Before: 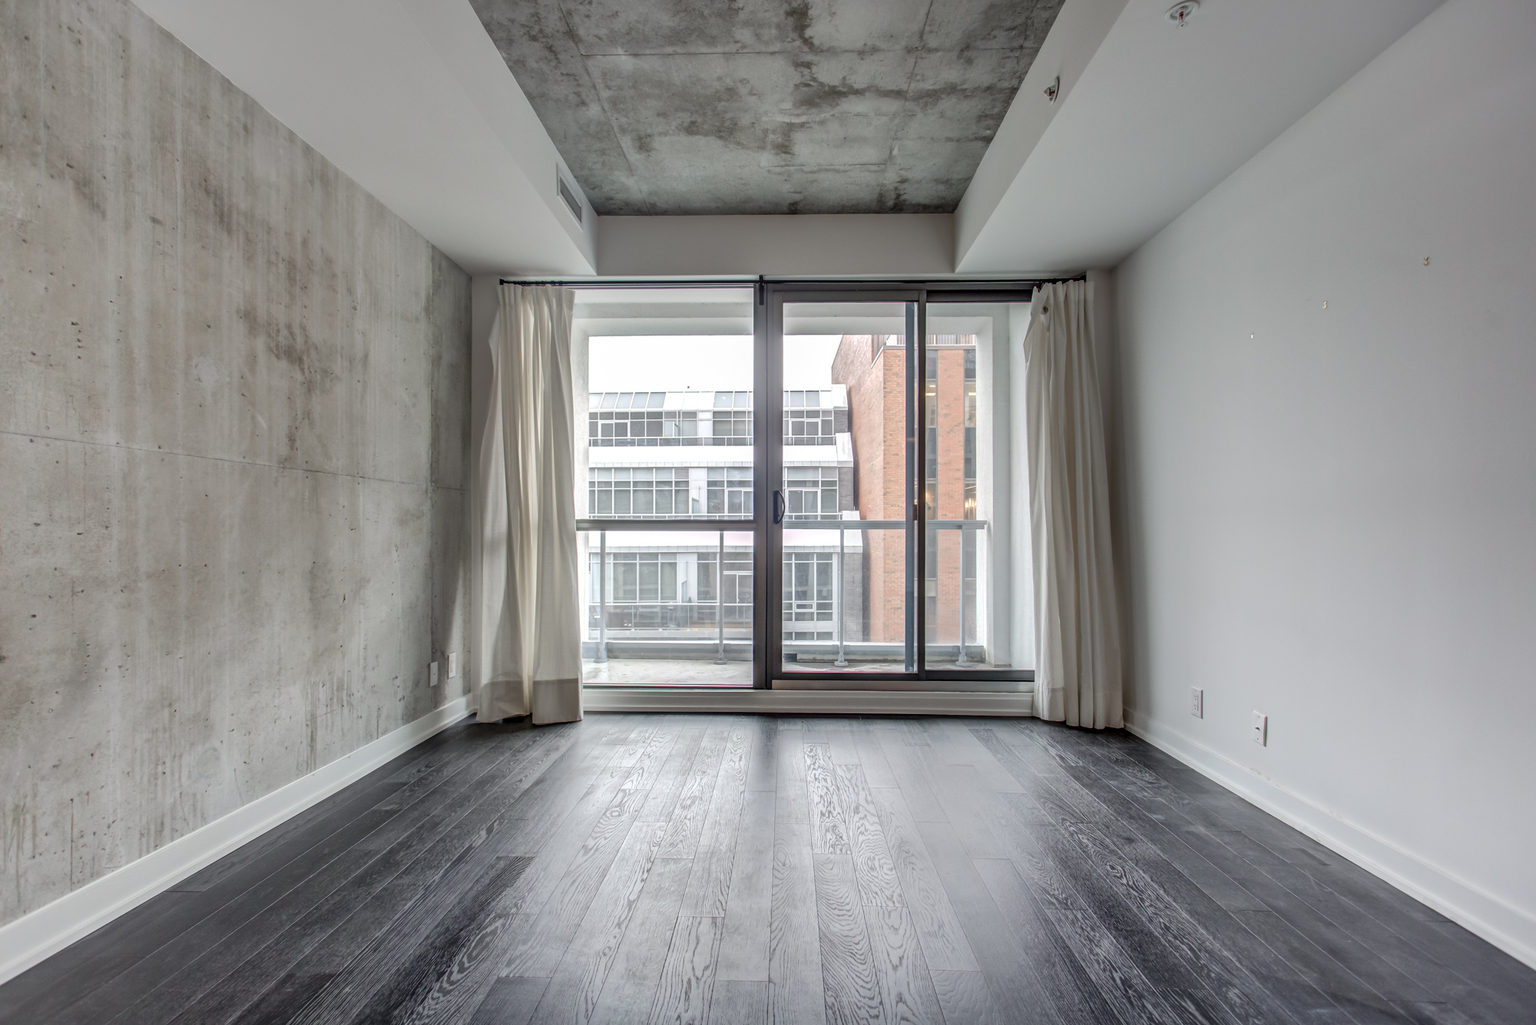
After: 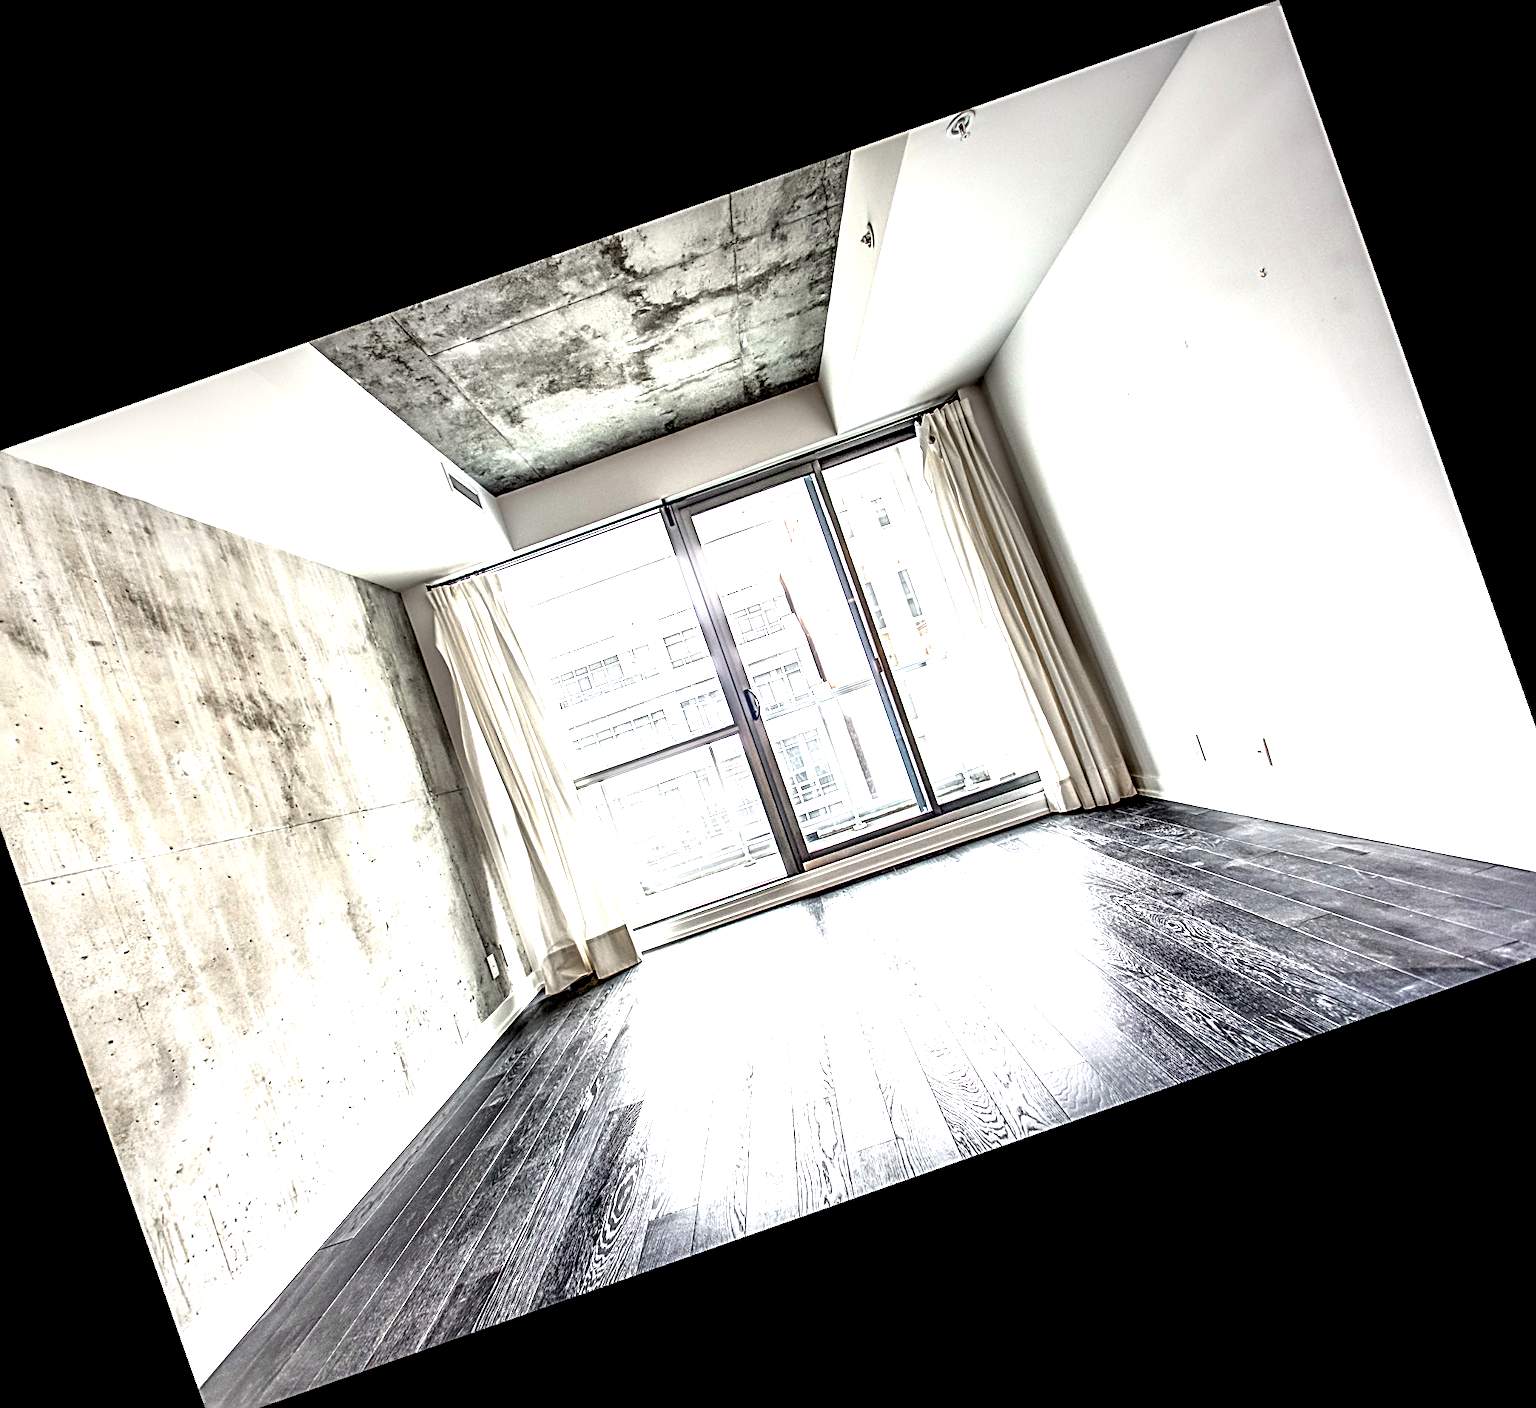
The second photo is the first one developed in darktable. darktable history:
color correction: highlights b* 3
sharpen: radius 3.025, amount 0.757
local contrast: highlights 20%, detail 197%
exposure: black level correction 0.005, exposure 2.084 EV, compensate highlight preservation false
crop and rotate: angle 19.43°, left 6.812%, right 4.125%, bottom 1.087%
